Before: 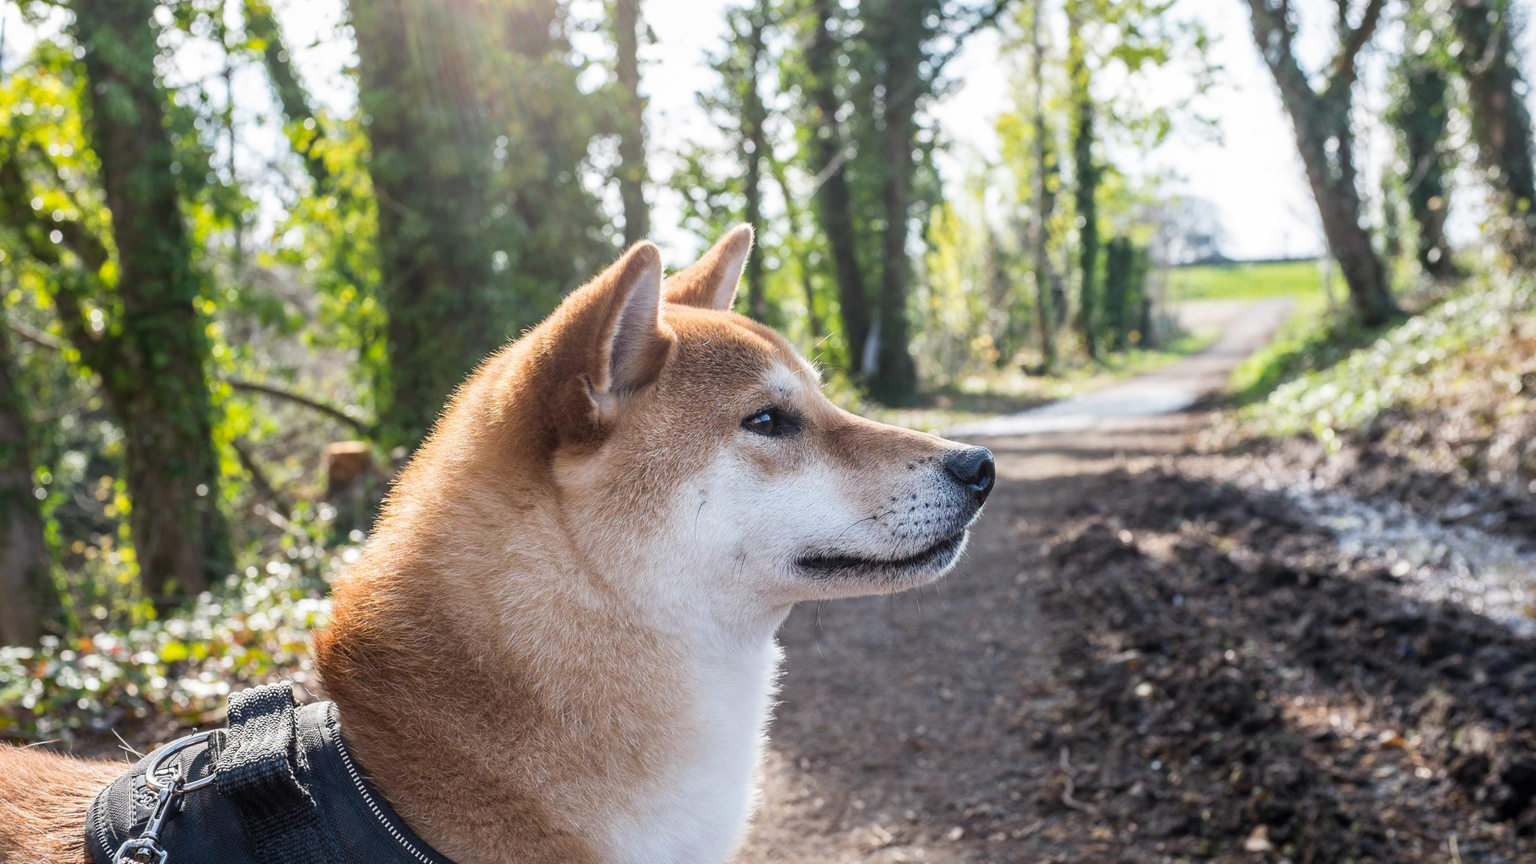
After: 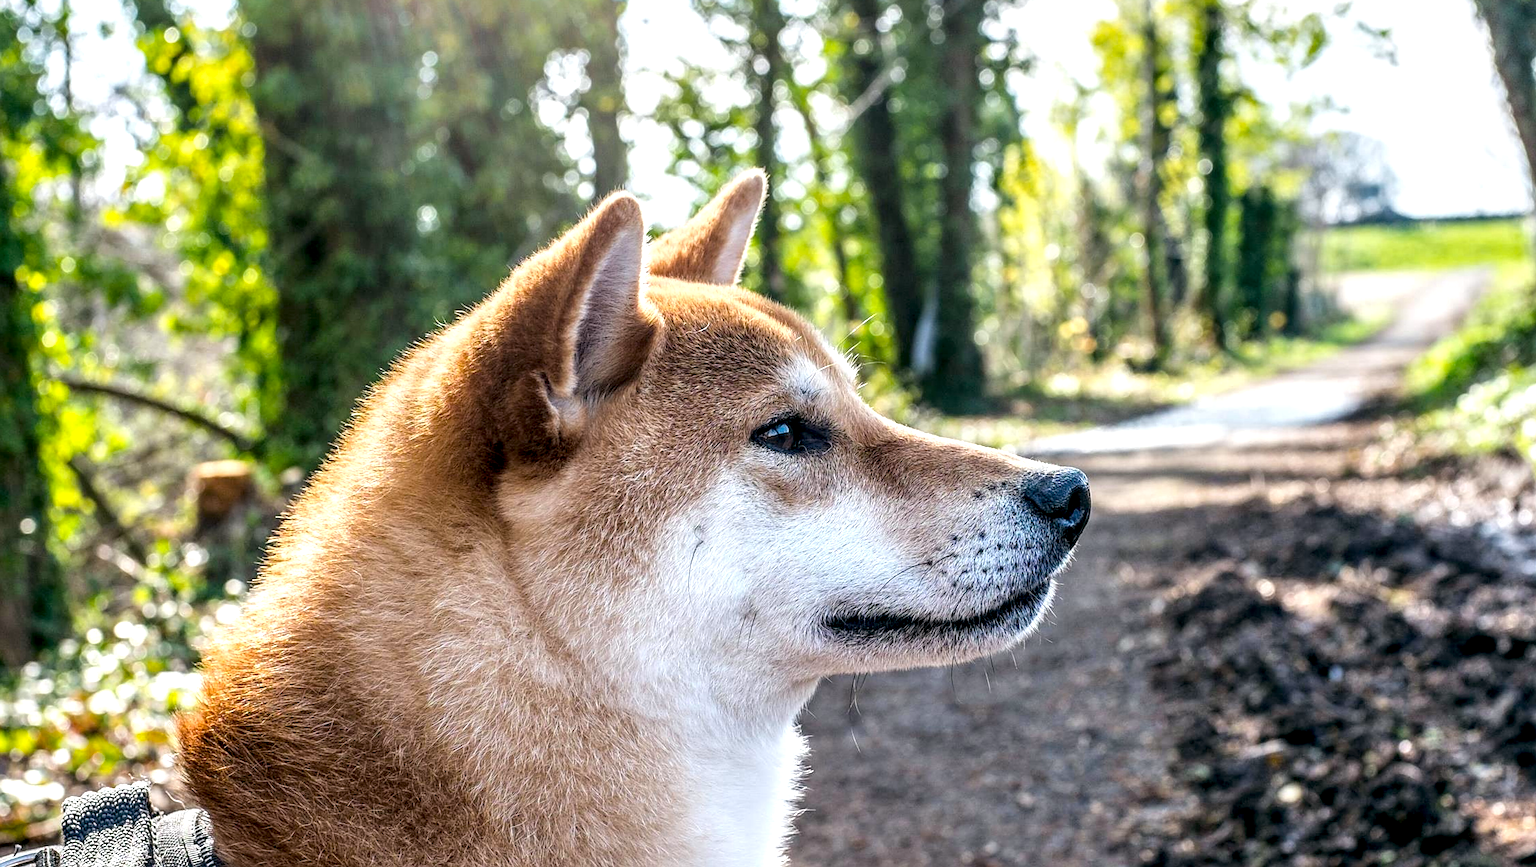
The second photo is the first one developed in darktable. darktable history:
sharpen: on, module defaults
color balance rgb: global offset › luminance -0.341%, global offset › chroma 0.115%, global offset › hue 167.41°, linear chroma grading › global chroma 14.79%, perceptual saturation grading › global saturation 4.153%, global vibrance 20%
crop and rotate: left 11.823%, top 11.332%, right 13.563%, bottom 13.719%
tone equalizer: -8 EV 0.019 EV, -7 EV -0.042 EV, -6 EV 0.024 EV, -5 EV 0.042 EV, -4 EV 0.247 EV, -3 EV 0.623 EV, -2 EV 0.592 EV, -1 EV 0.197 EV, +0 EV 0.054 EV, smoothing diameter 24.99%, edges refinement/feathering 8.12, preserve details guided filter
local contrast: highlights 18%, detail 186%
